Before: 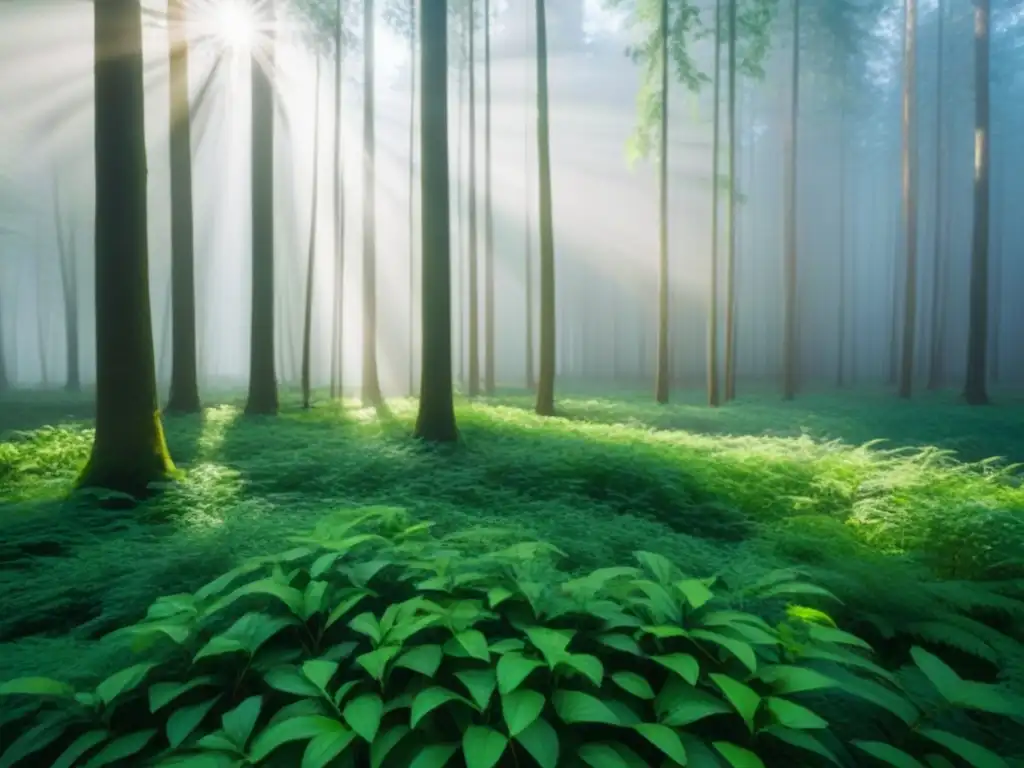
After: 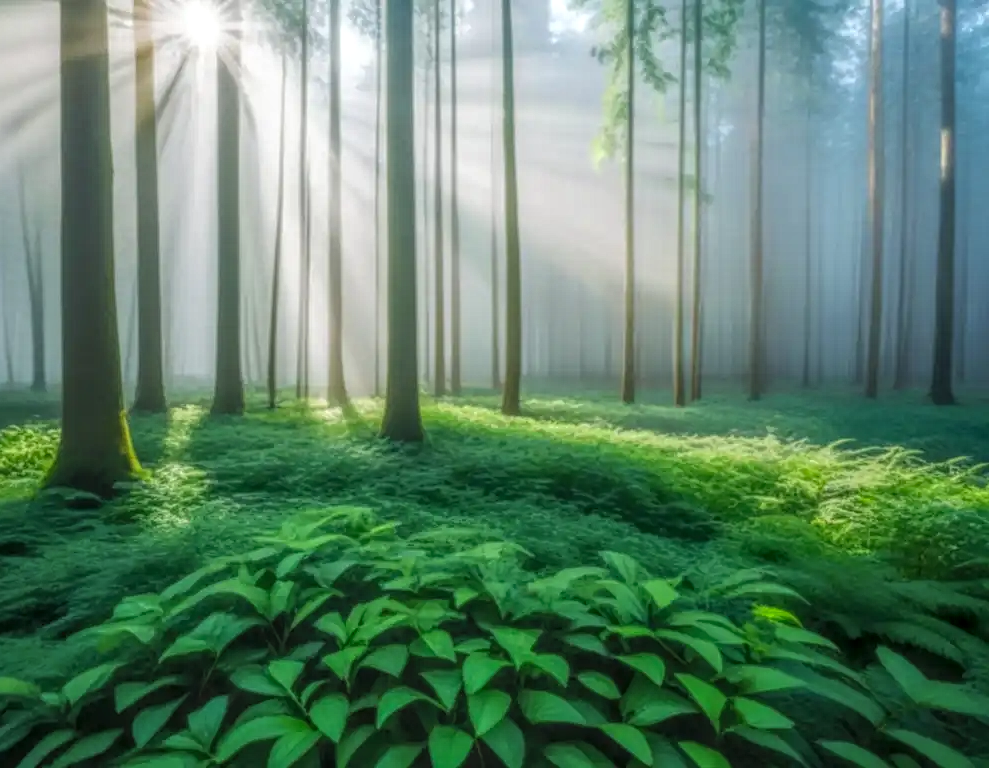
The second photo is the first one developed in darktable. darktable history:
crop and rotate: left 3.376%
local contrast: highlights 20%, shadows 30%, detail 199%, midtone range 0.2
